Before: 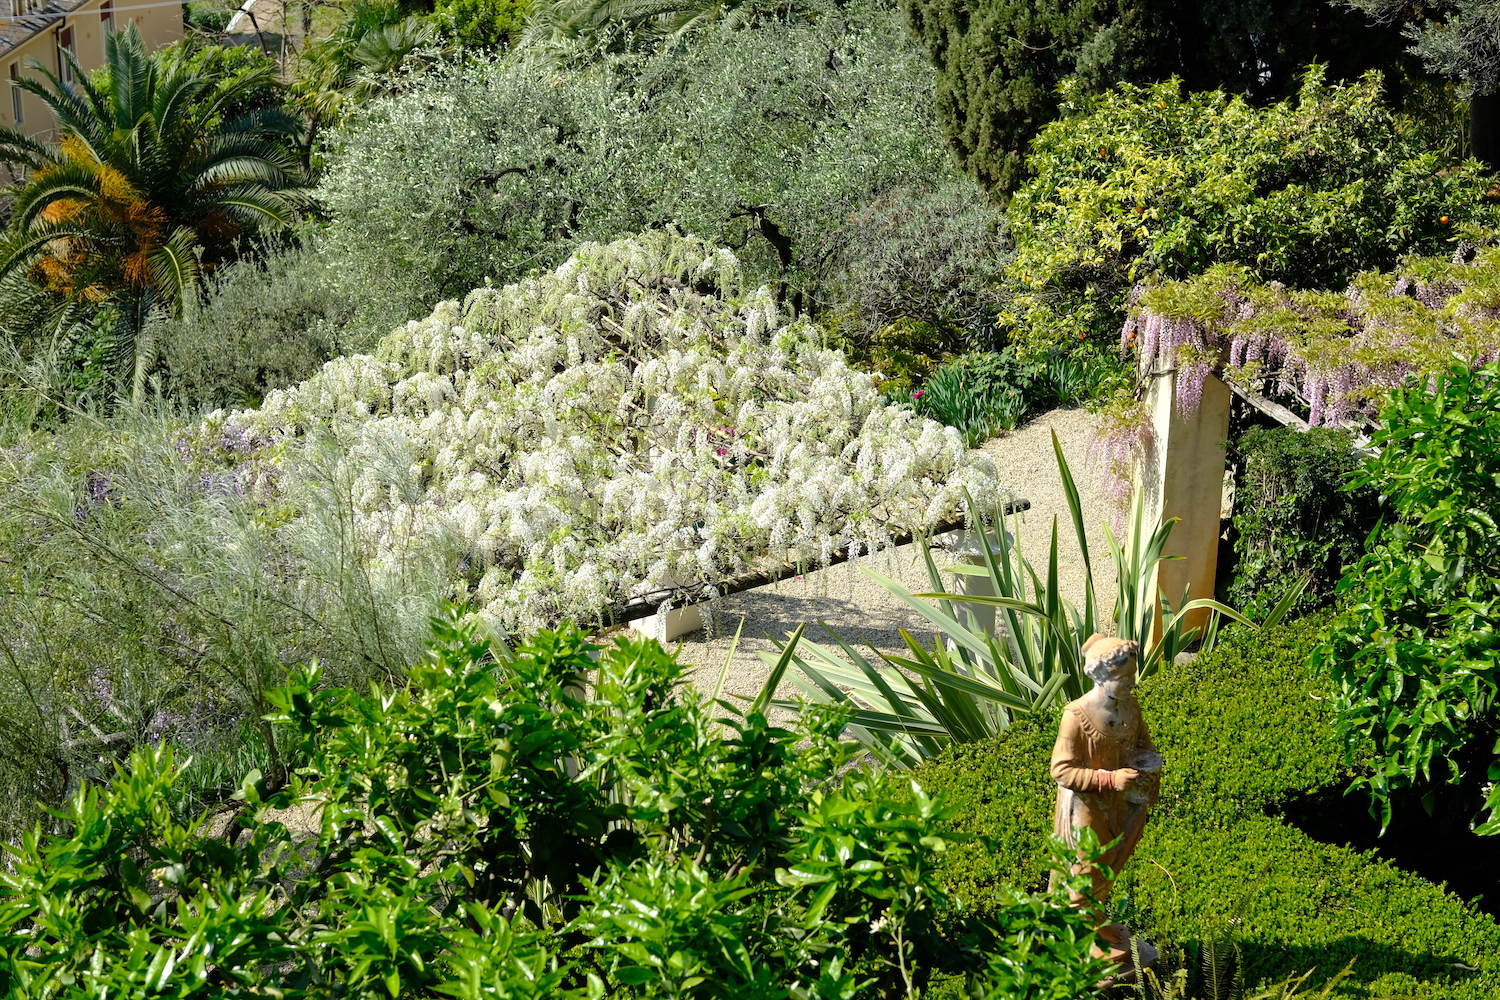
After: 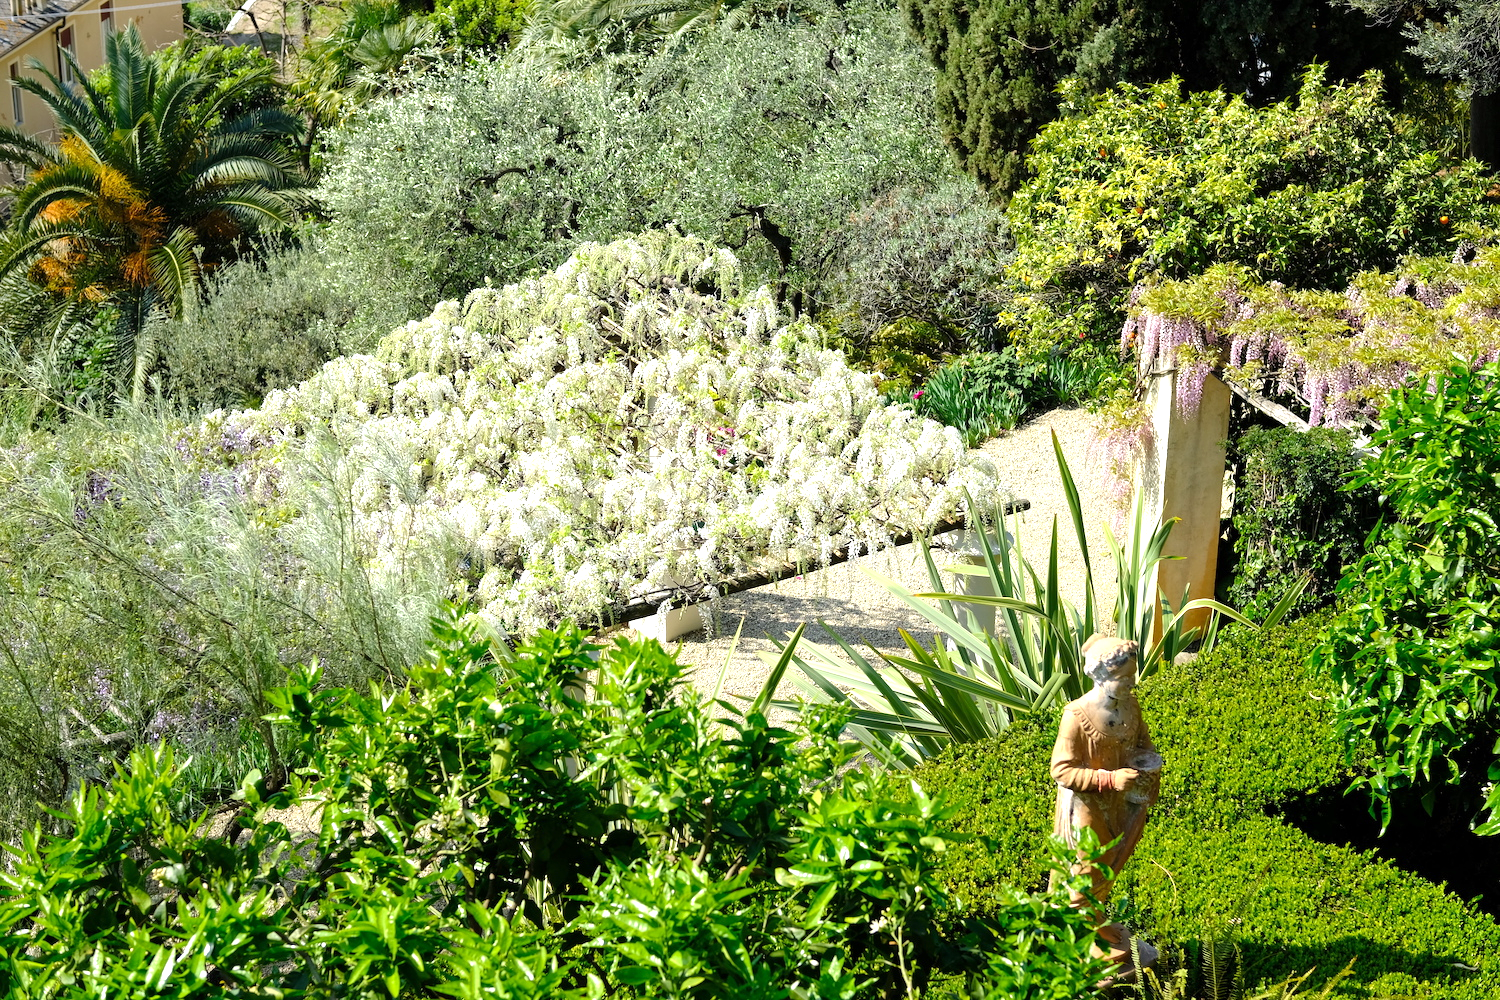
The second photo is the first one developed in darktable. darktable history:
levels: levels [0, 0.48, 0.961]
exposure: exposure 0.515 EV, compensate highlight preservation false
